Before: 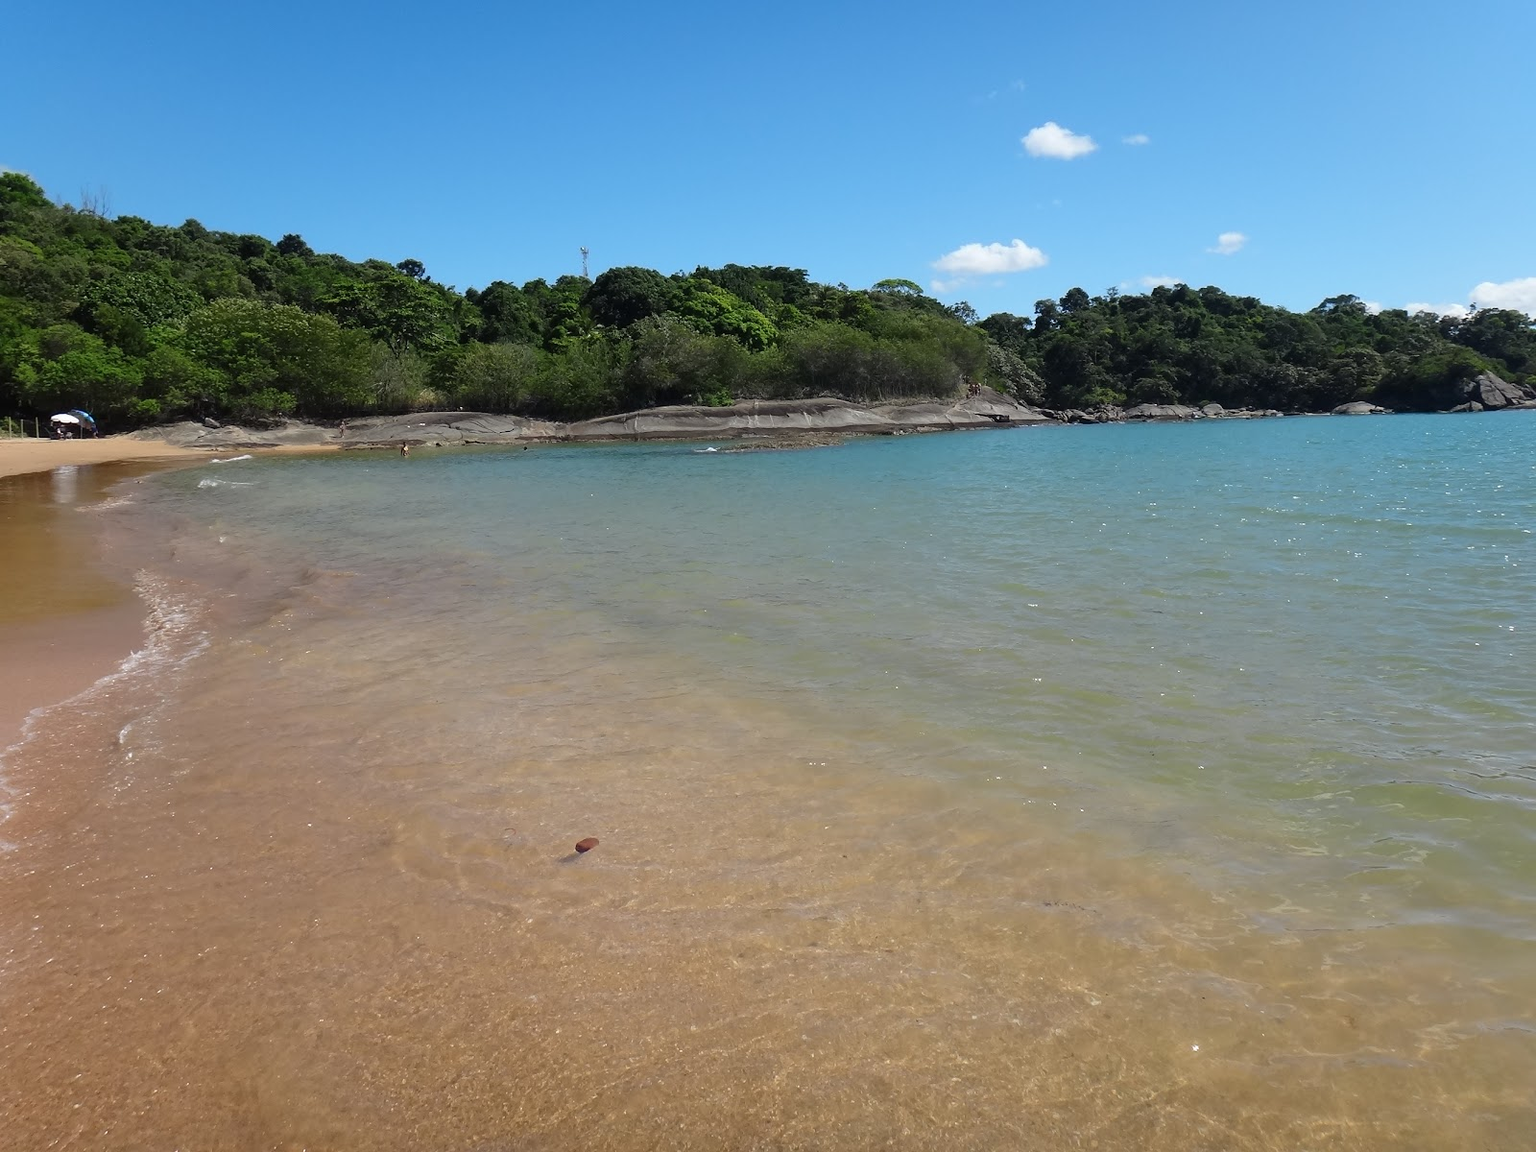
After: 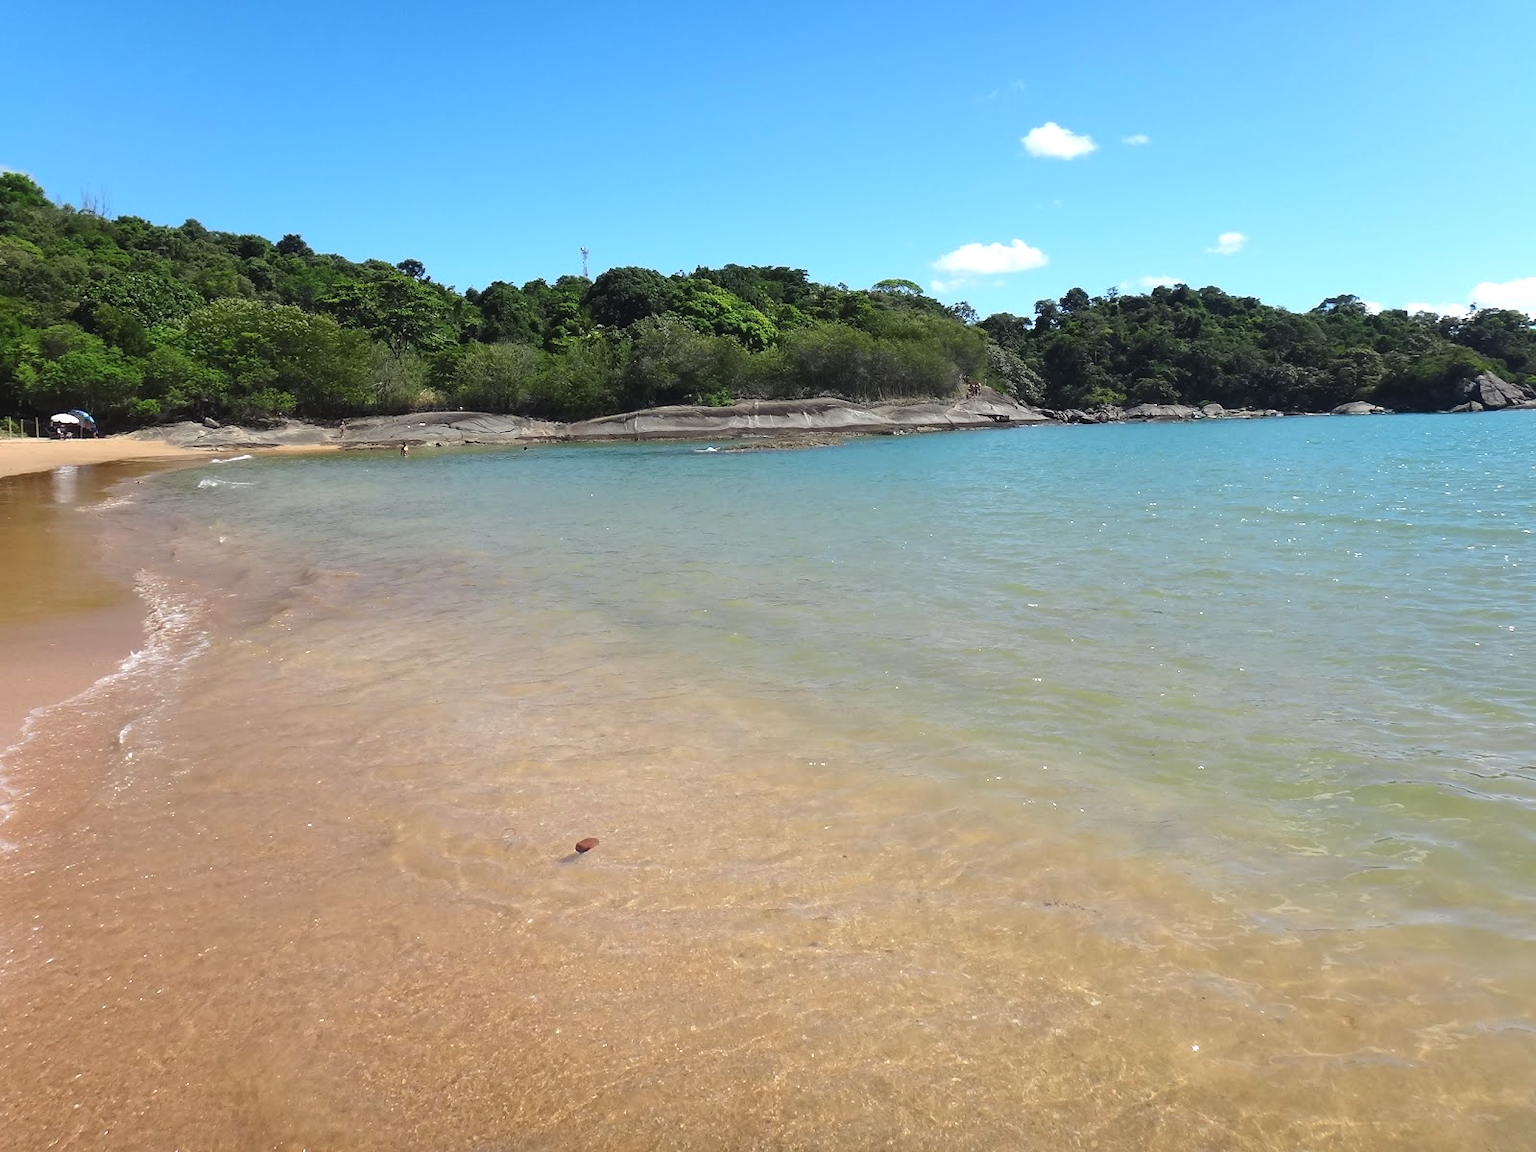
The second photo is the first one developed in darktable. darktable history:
exposure: black level correction -0.002, exposure 0.542 EV, compensate exposure bias true, compensate highlight preservation false
